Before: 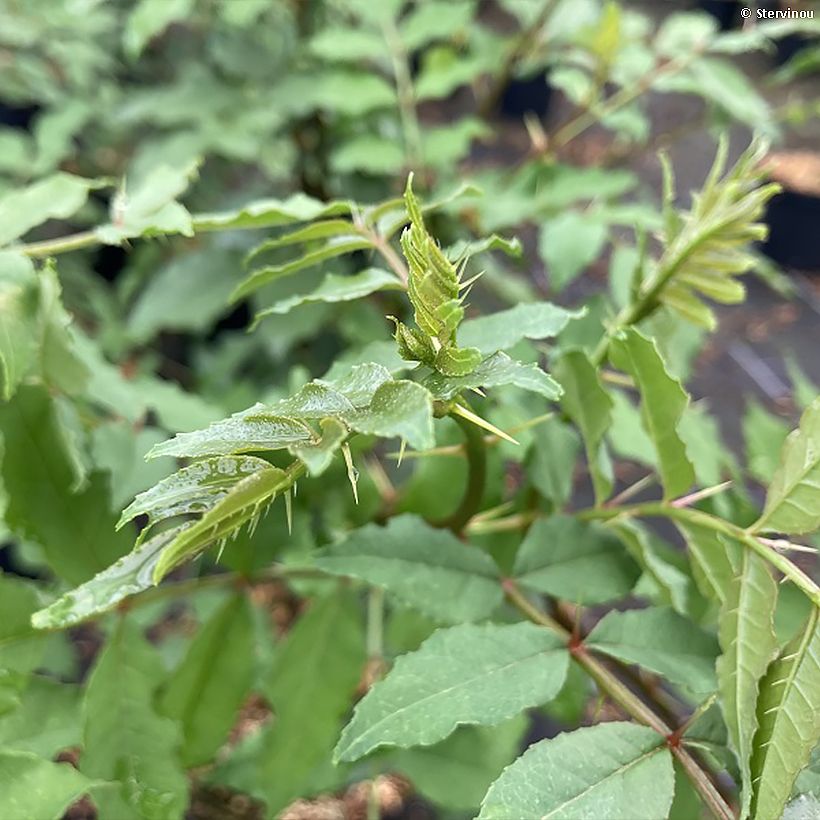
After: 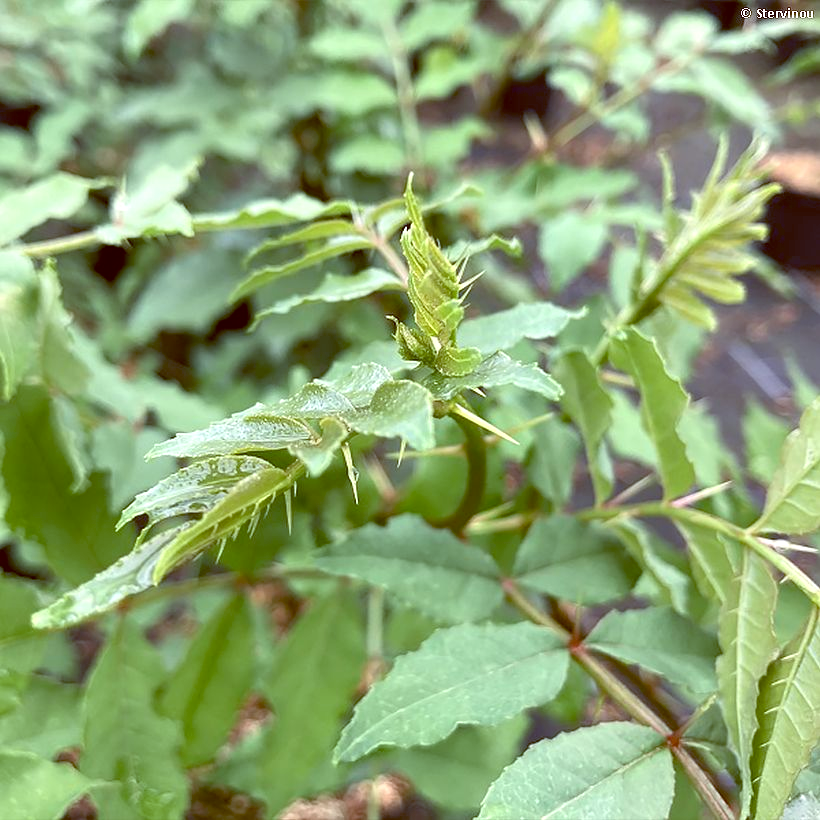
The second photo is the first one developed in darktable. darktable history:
exposure: exposure 0.29 EV, compensate highlight preservation false
color balance: lift [1, 1.015, 1.004, 0.985], gamma [1, 0.958, 0.971, 1.042], gain [1, 0.956, 0.977, 1.044]
